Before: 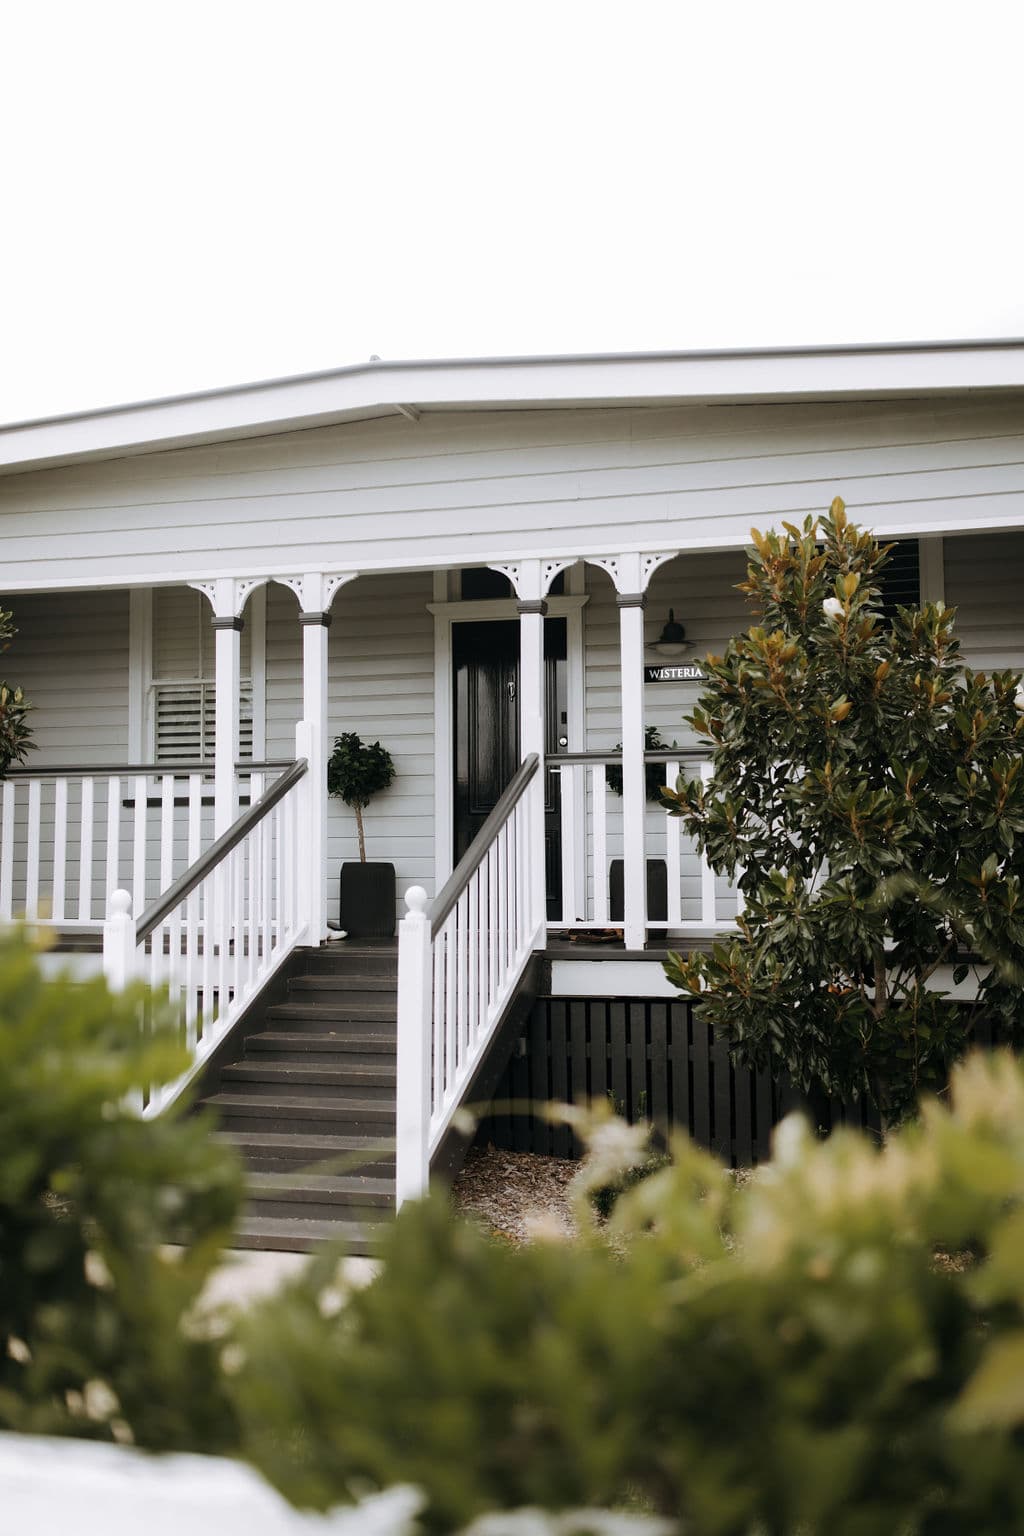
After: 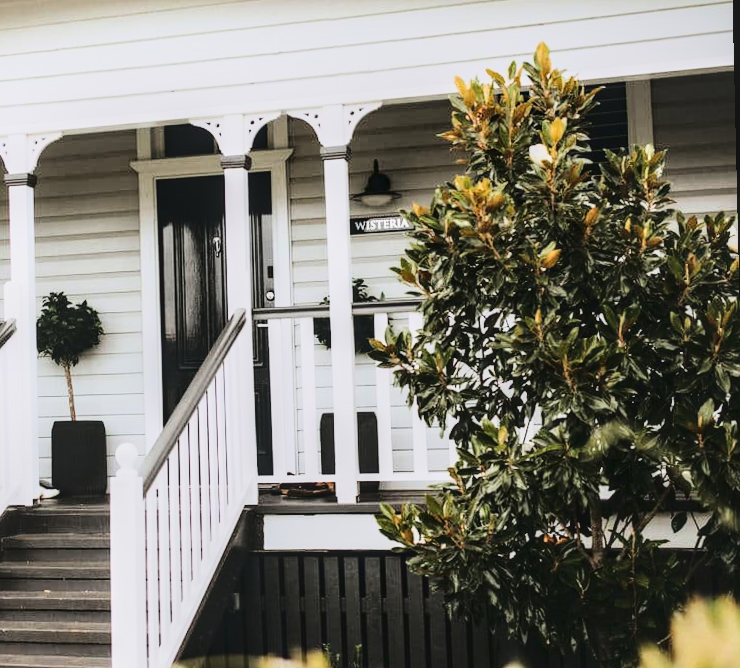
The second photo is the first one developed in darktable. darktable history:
local contrast: on, module defaults
rotate and perspective: rotation -1.32°, lens shift (horizontal) -0.031, crop left 0.015, crop right 0.985, crop top 0.047, crop bottom 0.982
crop and rotate: left 27.938%, top 27.046%, bottom 27.046%
tone curve: curves: ch0 [(0, 0.026) (0.155, 0.133) (0.272, 0.34) (0.434, 0.625) (0.676, 0.871) (0.994, 0.955)], color space Lab, linked channels, preserve colors none
